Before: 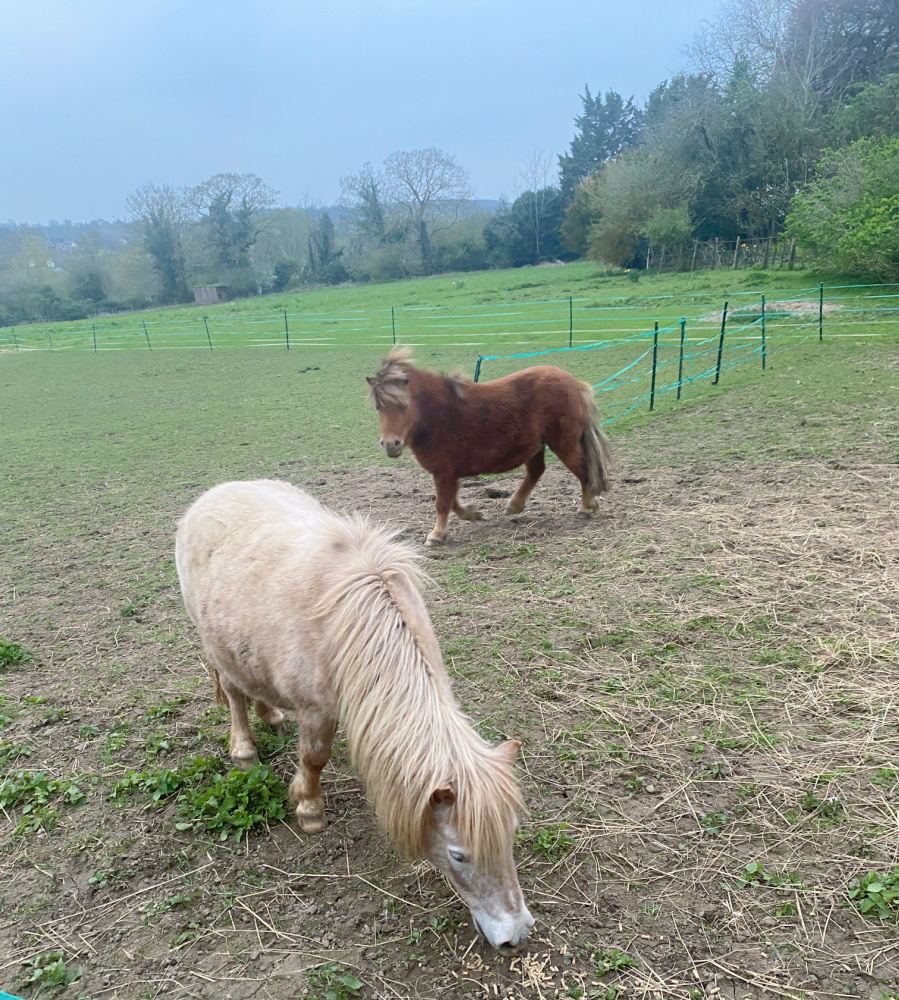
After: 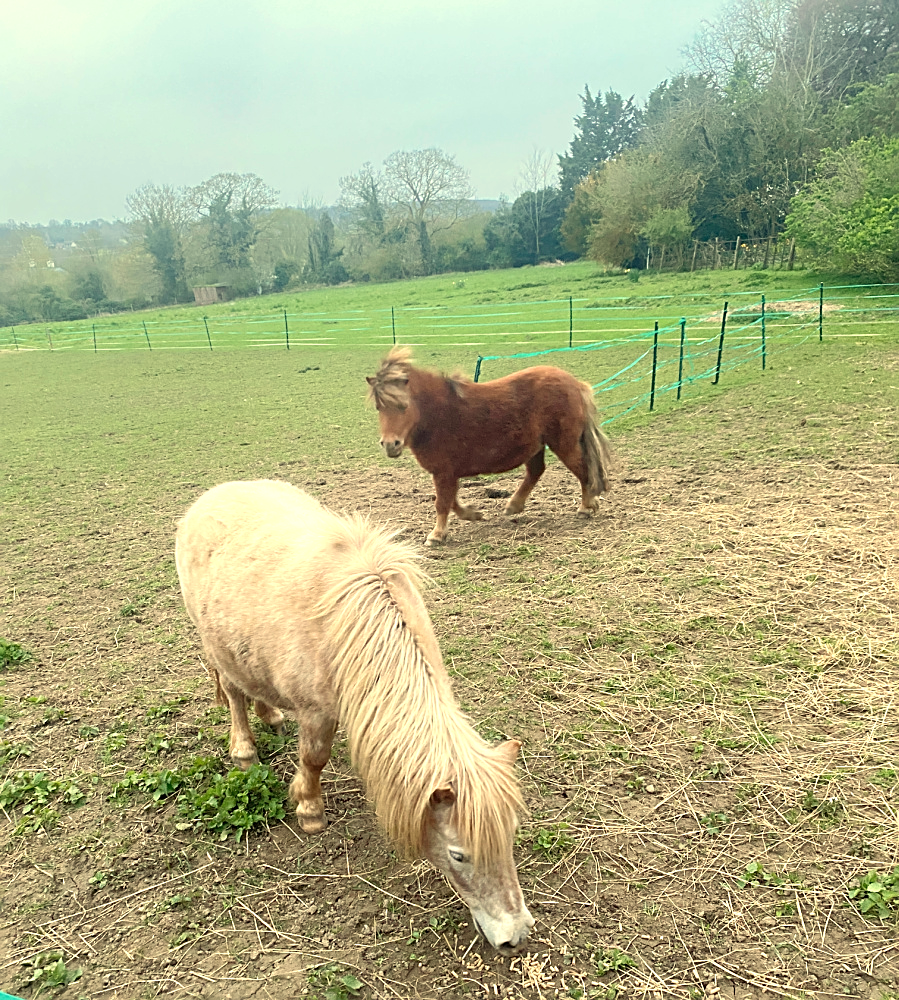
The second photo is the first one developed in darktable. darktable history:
sharpen: on, module defaults
exposure: exposure 0.485 EV, compensate highlight preservation false
white balance: red 1.08, blue 0.791
